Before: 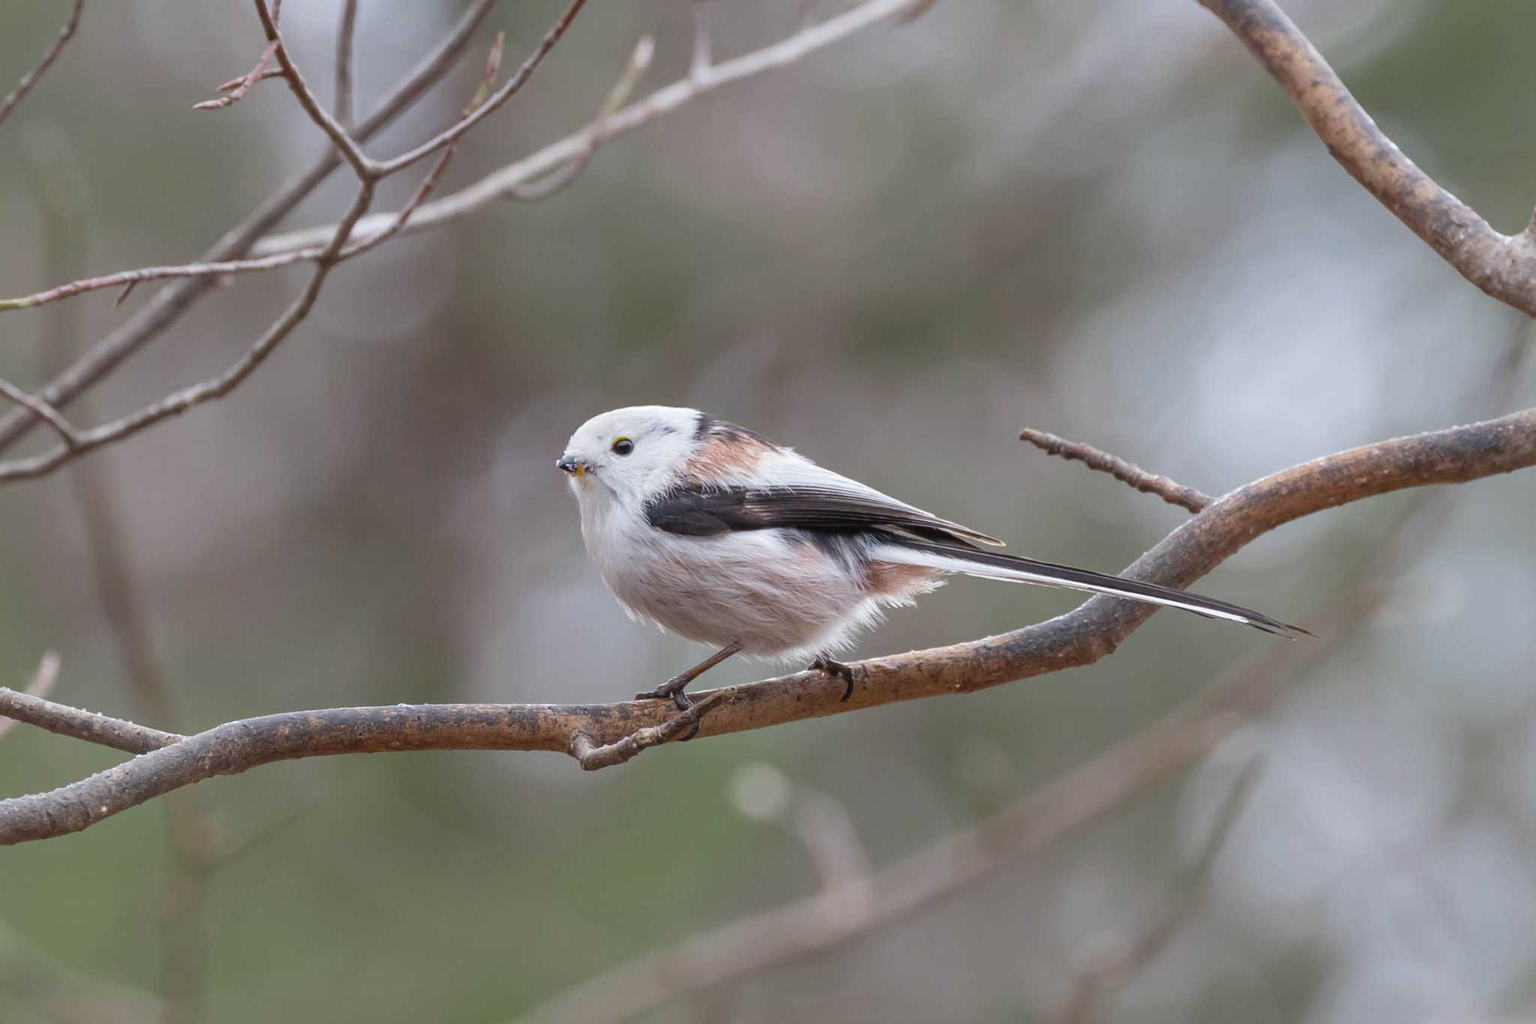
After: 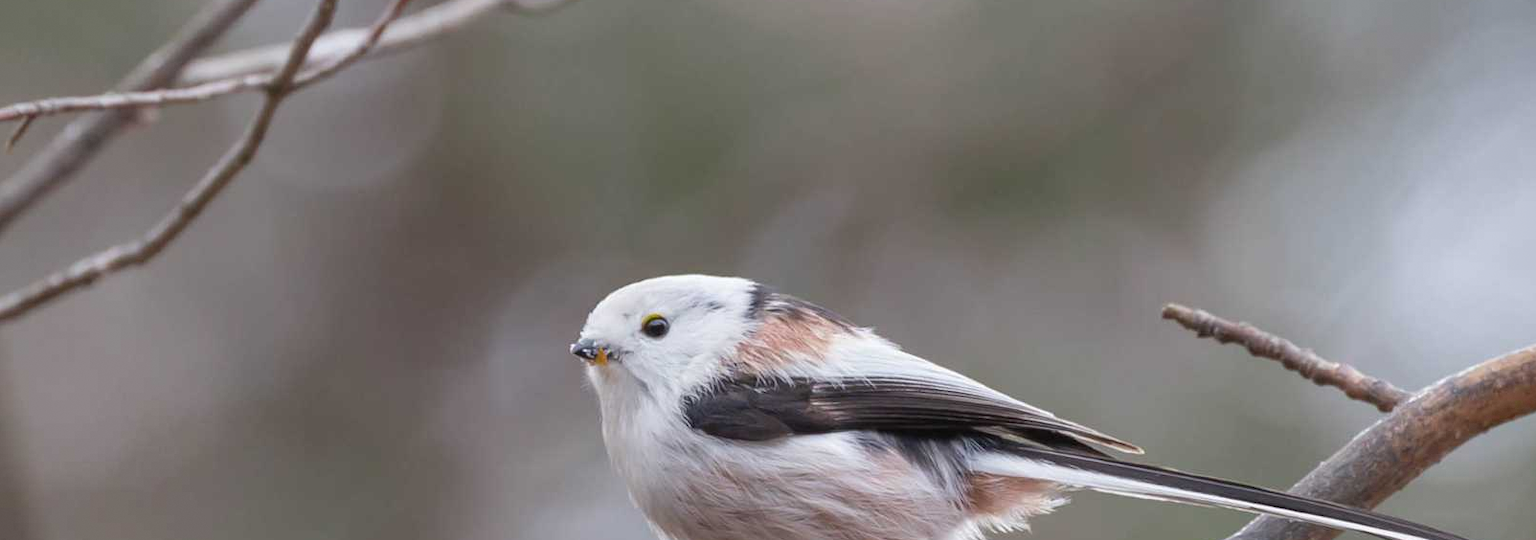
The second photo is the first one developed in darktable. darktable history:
vignetting: fall-off radius 83.13%, saturation 0.037, dithering 8-bit output
crop: left 7.165%, top 18.664%, right 14.489%, bottom 39.964%
